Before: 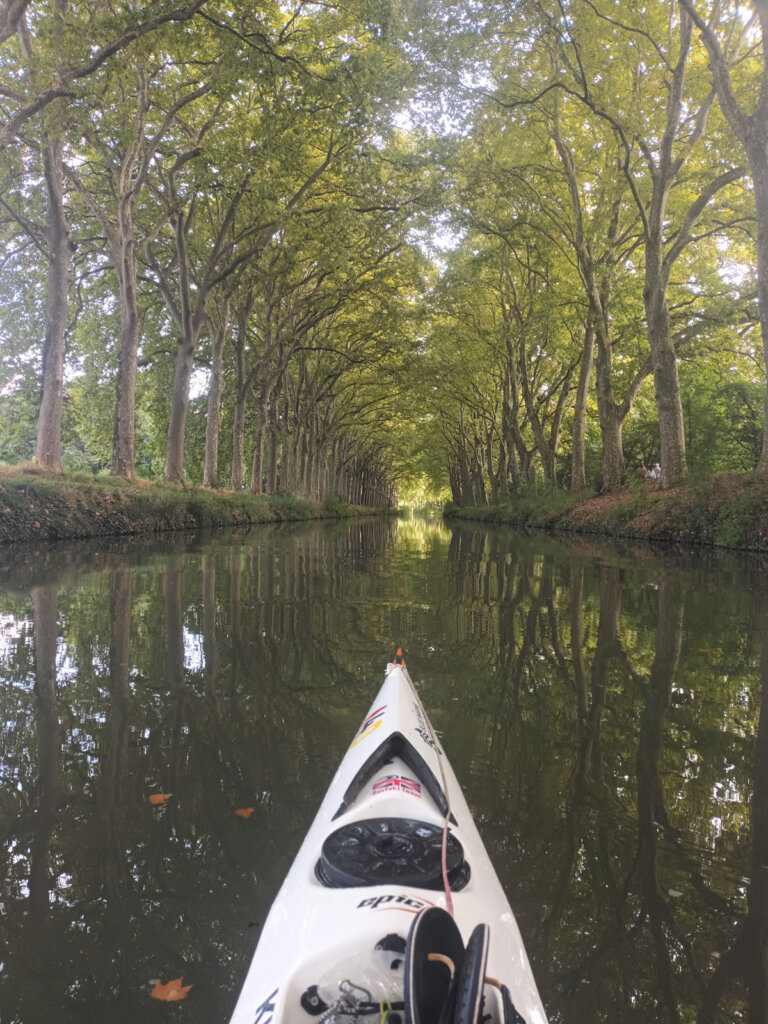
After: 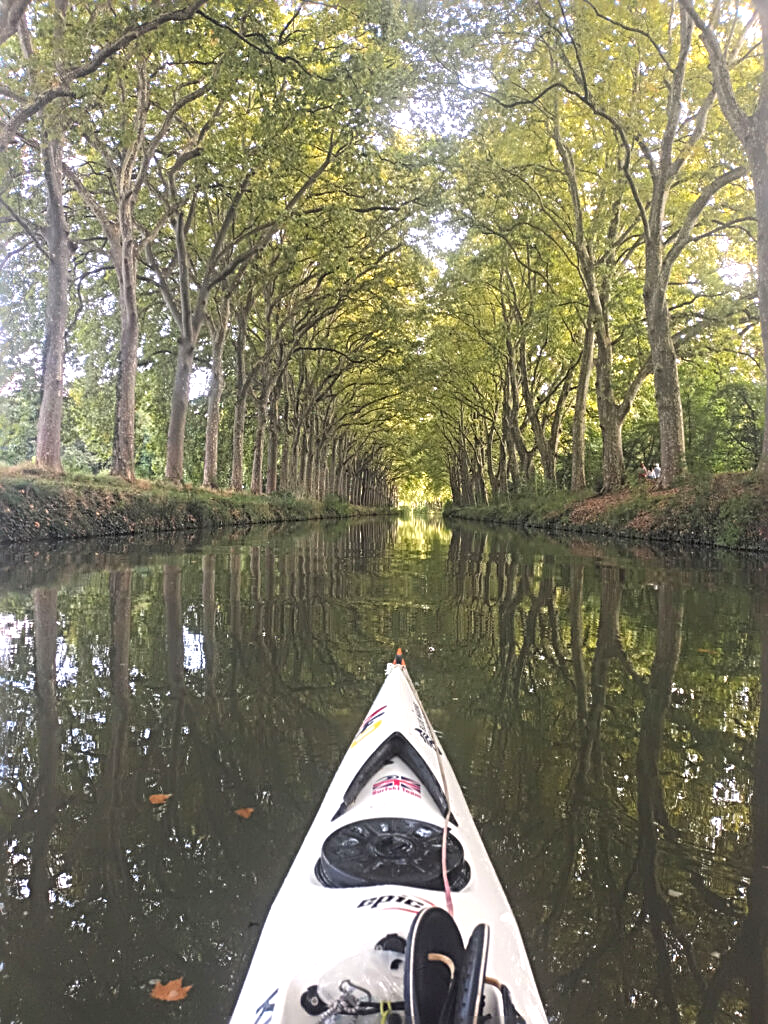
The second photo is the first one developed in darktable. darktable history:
exposure: black level correction 0.001, exposure 0.5 EV, compensate exposure bias true, compensate highlight preservation false
sharpen: radius 2.817, amount 0.715
